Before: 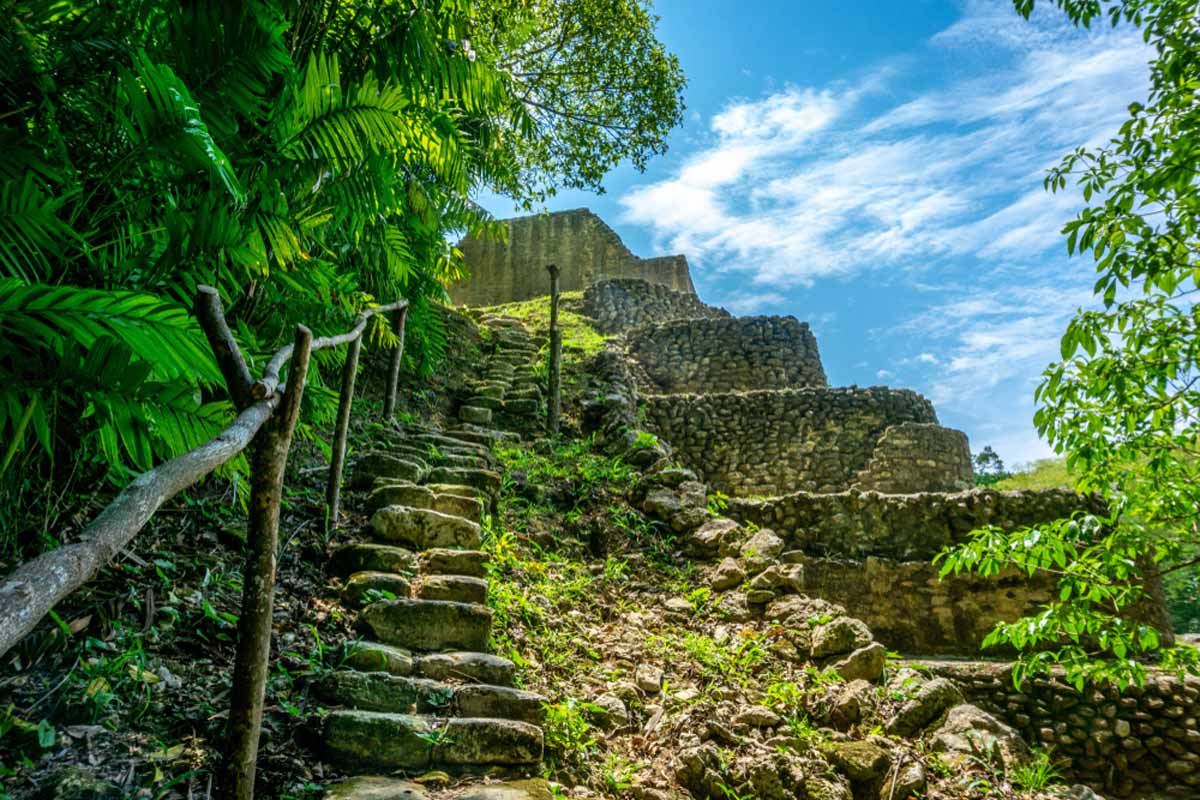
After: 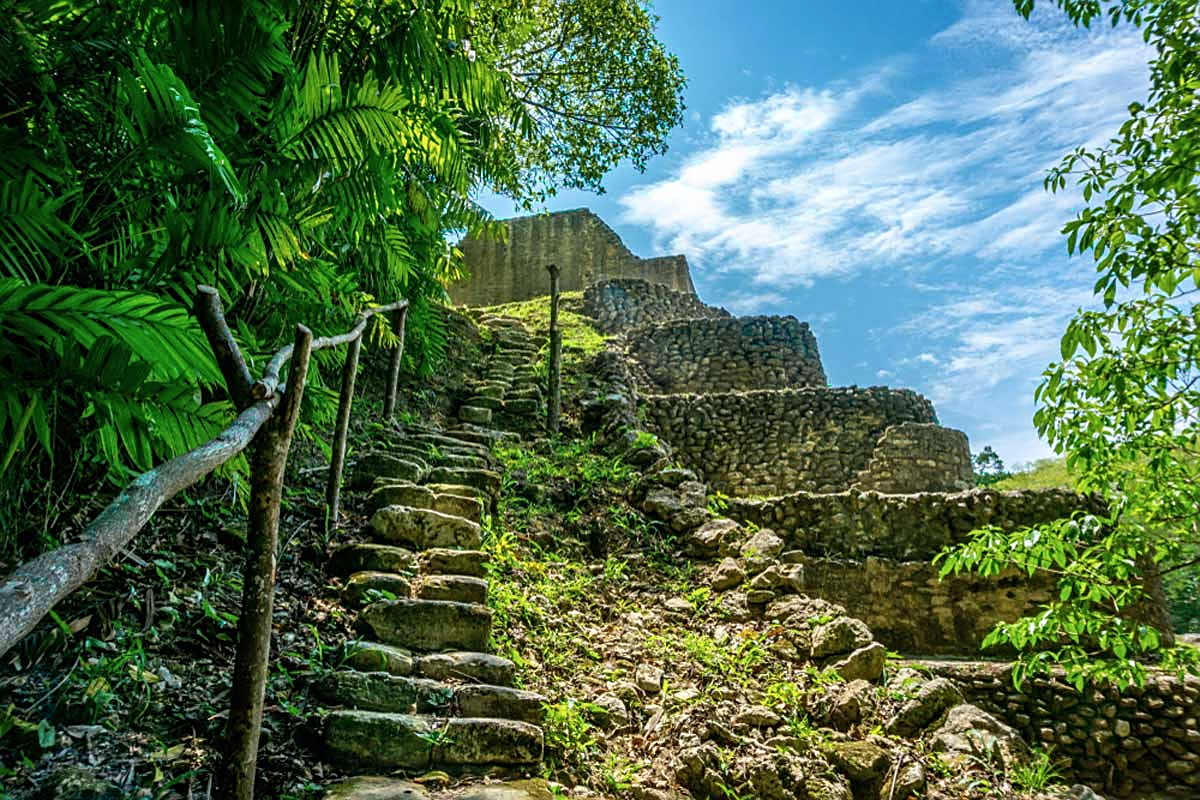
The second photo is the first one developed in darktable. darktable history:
sharpen: on, module defaults
contrast brightness saturation: saturation -0.058
color zones: curves: ch0 [(0.25, 0.5) (0.423, 0.5) (0.443, 0.5) (0.521, 0.756) (0.568, 0.5) (0.576, 0.5) (0.75, 0.5)]; ch1 [(0.25, 0.5) (0.423, 0.5) (0.443, 0.5) (0.539, 0.873) (0.624, 0.565) (0.631, 0.5) (0.75, 0.5)]
